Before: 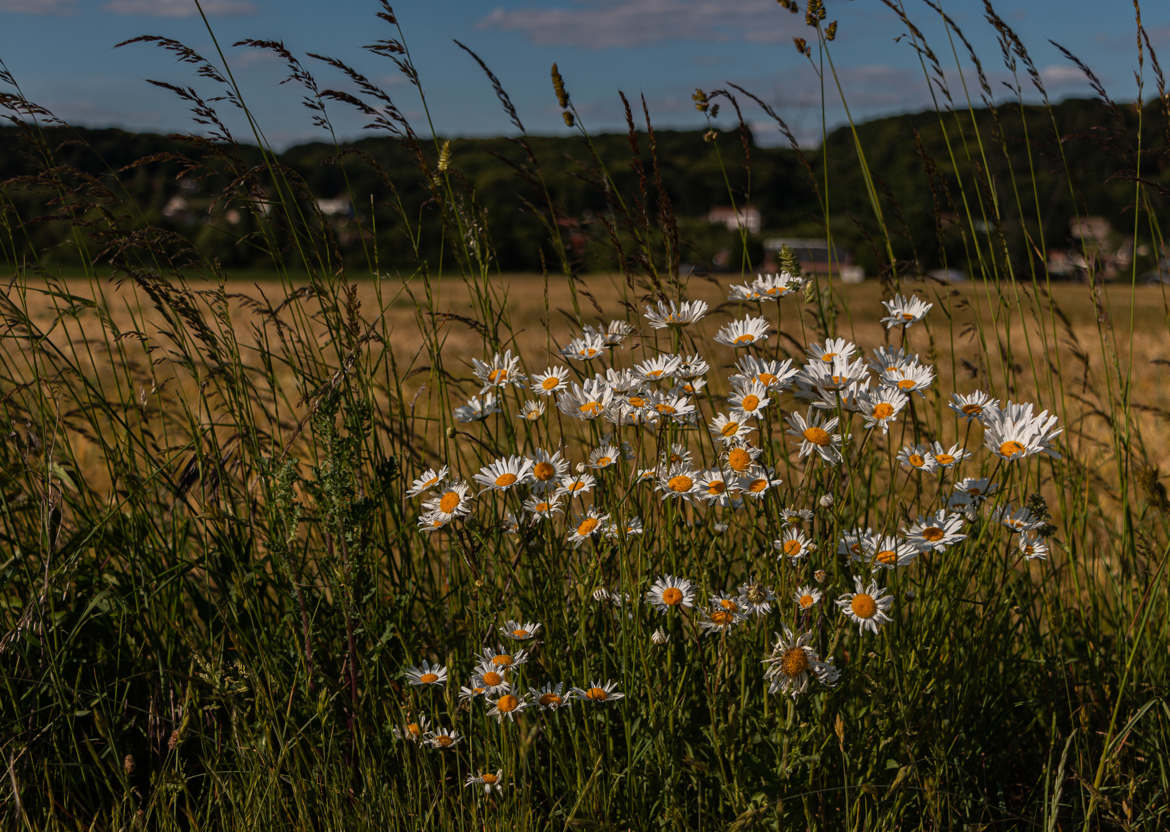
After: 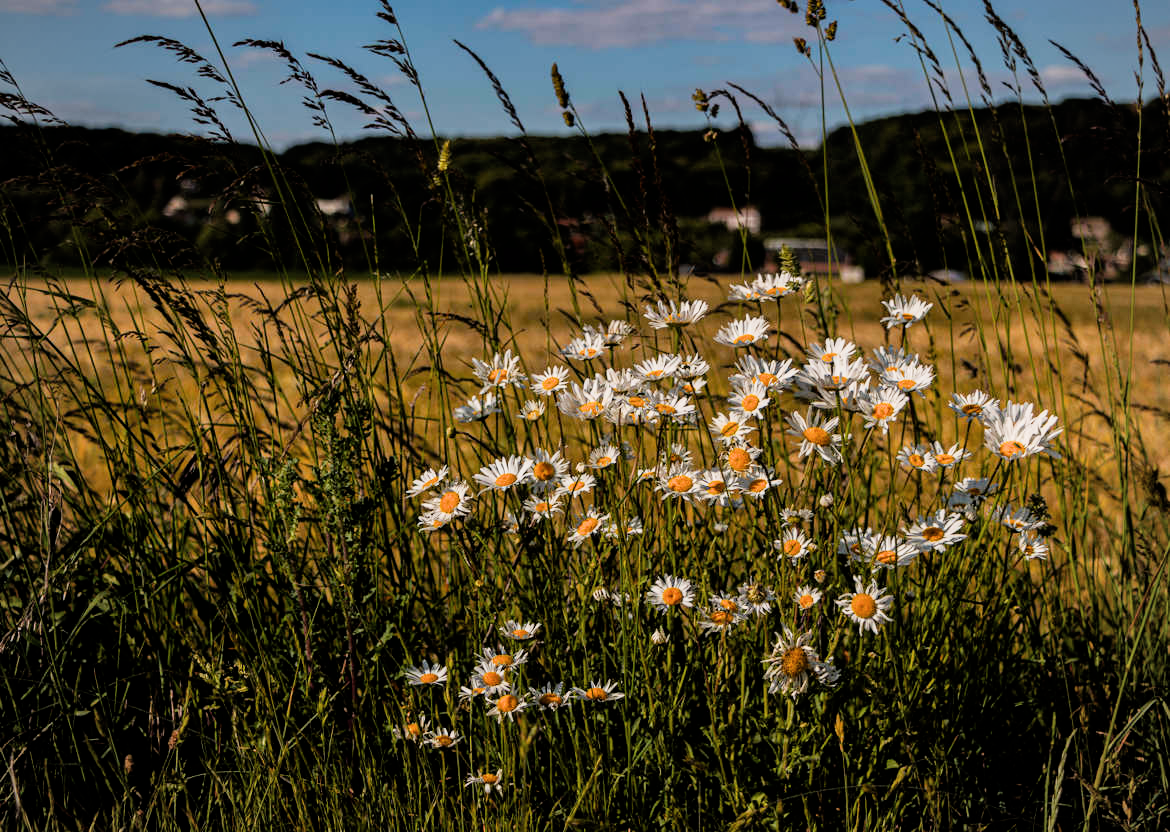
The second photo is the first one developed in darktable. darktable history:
filmic rgb: black relative exposure -5.11 EV, white relative exposure 3.96 EV, hardness 2.89, contrast 1.184, highlights saturation mix -31.34%
exposure: exposure 0.609 EV, compensate exposure bias true, compensate highlight preservation false
vignetting: fall-off radius 60.86%, brightness -0.402, saturation -0.291
color zones: curves: ch0 [(0.25, 0.5) (0.428, 0.473) (0.75, 0.5)]; ch1 [(0.243, 0.479) (0.398, 0.452) (0.75, 0.5)]
color balance rgb: global offset › hue 170.4°, perceptual saturation grading › global saturation 10.522%, global vibrance 20%
